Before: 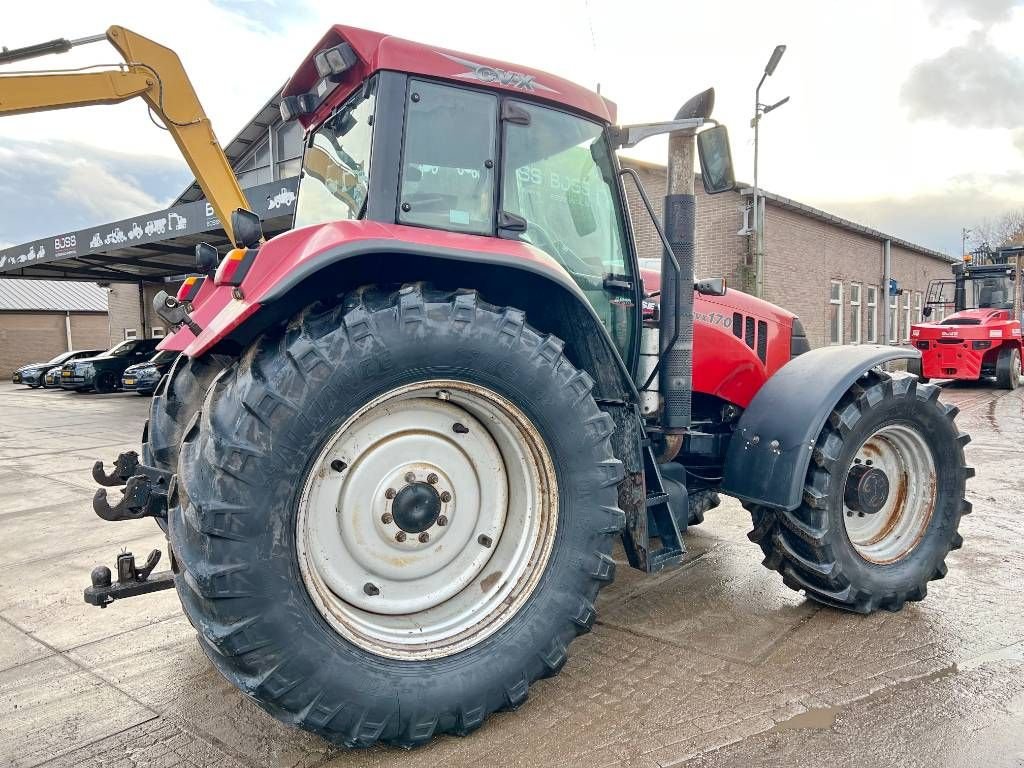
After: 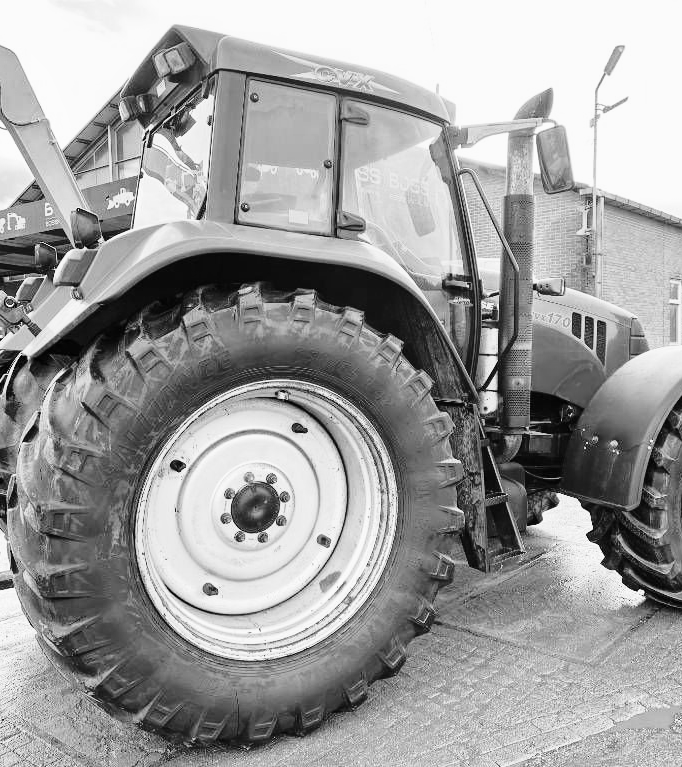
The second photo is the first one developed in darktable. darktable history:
color zones: curves: ch0 [(0, 0.5) (0.125, 0.4) (0.25, 0.5) (0.375, 0.4) (0.5, 0.4) (0.625, 0.35) (0.75, 0.35) (0.875, 0.5)]; ch1 [(0, 0.35) (0.125, 0.45) (0.25, 0.35) (0.375, 0.35) (0.5, 0.35) (0.625, 0.35) (0.75, 0.45) (0.875, 0.35)]; ch2 [(0, 0.6) (0.125, 0.5) (0.25, 0.5) (0.375, 0.6) (0.5, 0.6) (0.625, 0.5) (0.75, 0.5) (0.875, 0.5)]
monochrome: a -6.99, b 35.61, size 1.4
base curve: curves: ch0 [(0, 0) (0.028, 0.03) (0.121, 0.232) (0.46, 0.748) (0.859, 0.968) (1, 1)], preserve colors none
crop and rotate: left 15.754%, right 17.579%
